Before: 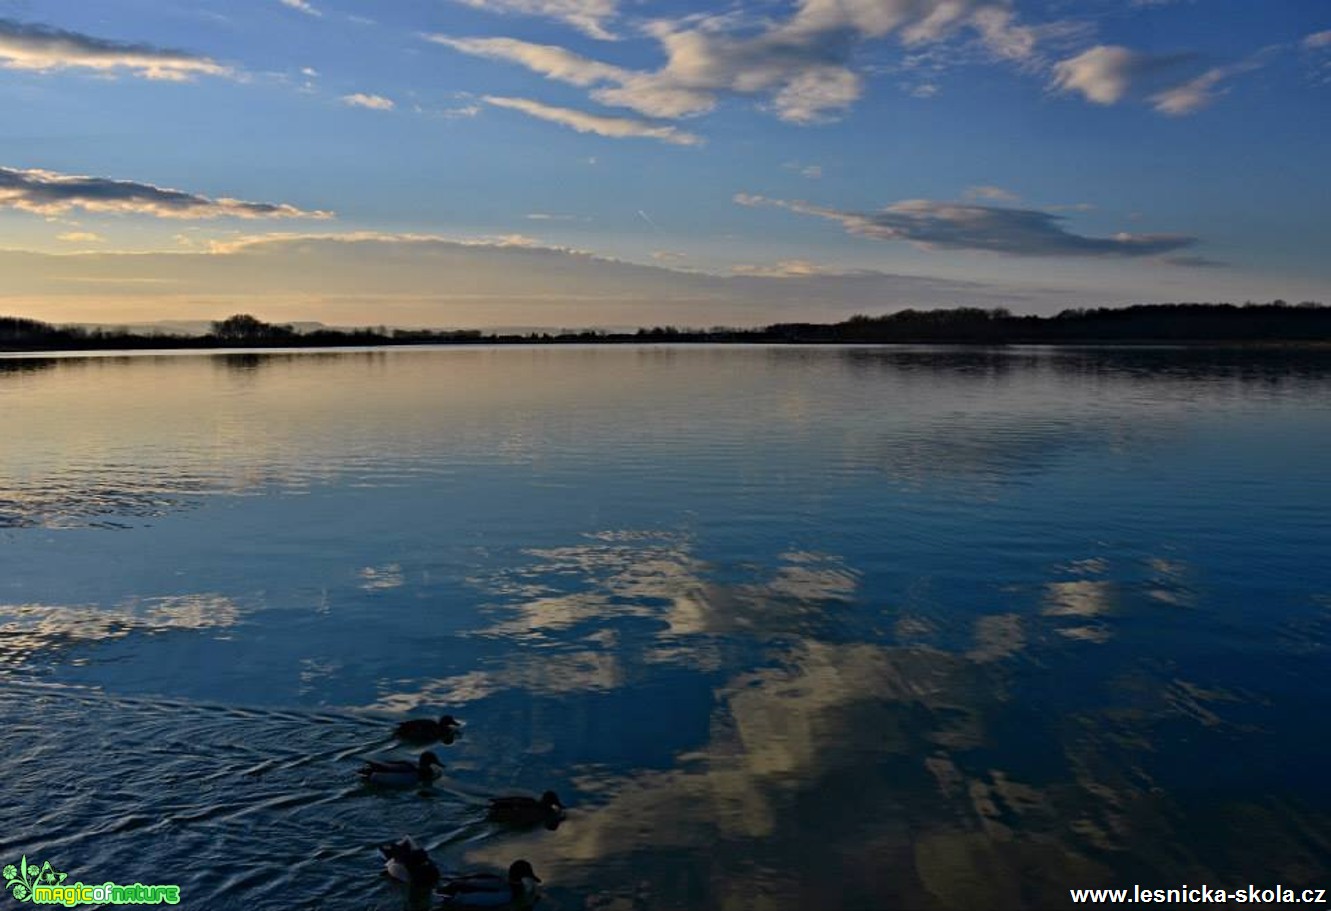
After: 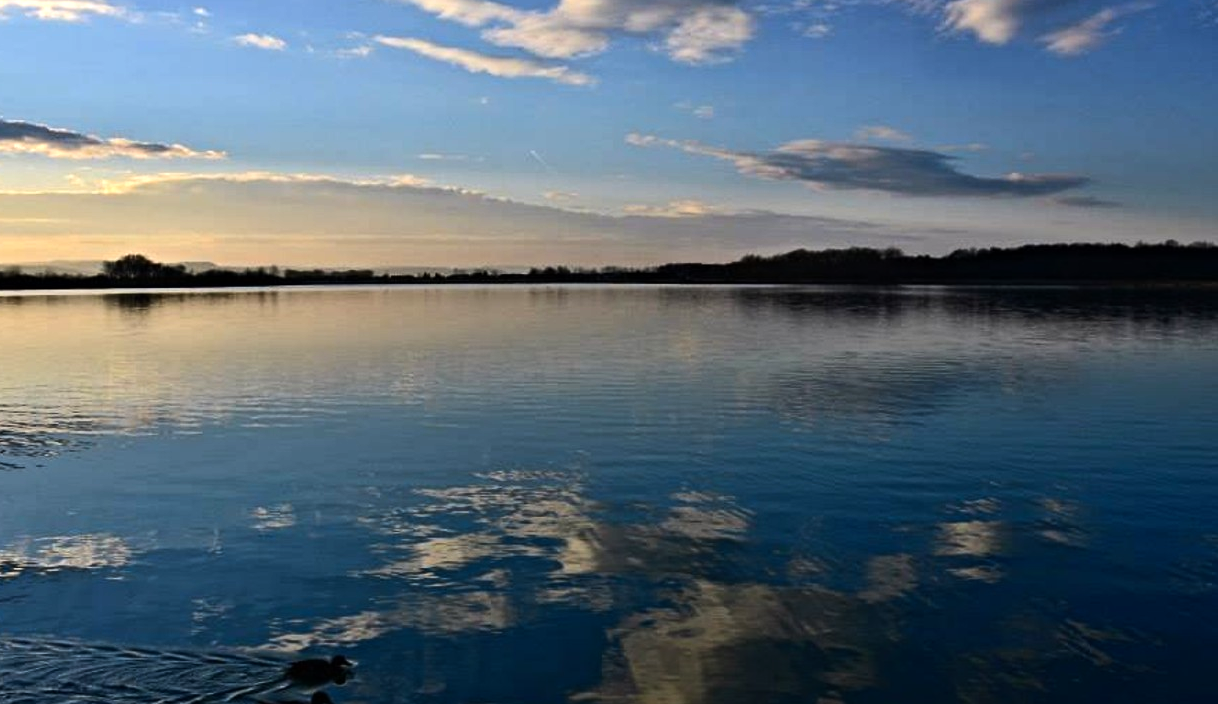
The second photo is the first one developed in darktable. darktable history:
color balance rgb: perceptual saturation grading › global saturation 10%
exposure: compensate highlight preservation false
tone equalizer: -8 EV -0.75 EV, -7 EV -0.7 EV, -6 EV -0.6 EV, -5 EV -0.4 EV, -3 EV 0.4 EV, -2 EV 0.6 EV, -1 EV 0.7 EV, +0 EV 0.75 EV, edges refinement/feathering 500, mask exposure compensation -1.57 EV, preserve details no
crop: left 8.155%, top 6.611%, bottom 15.385%
